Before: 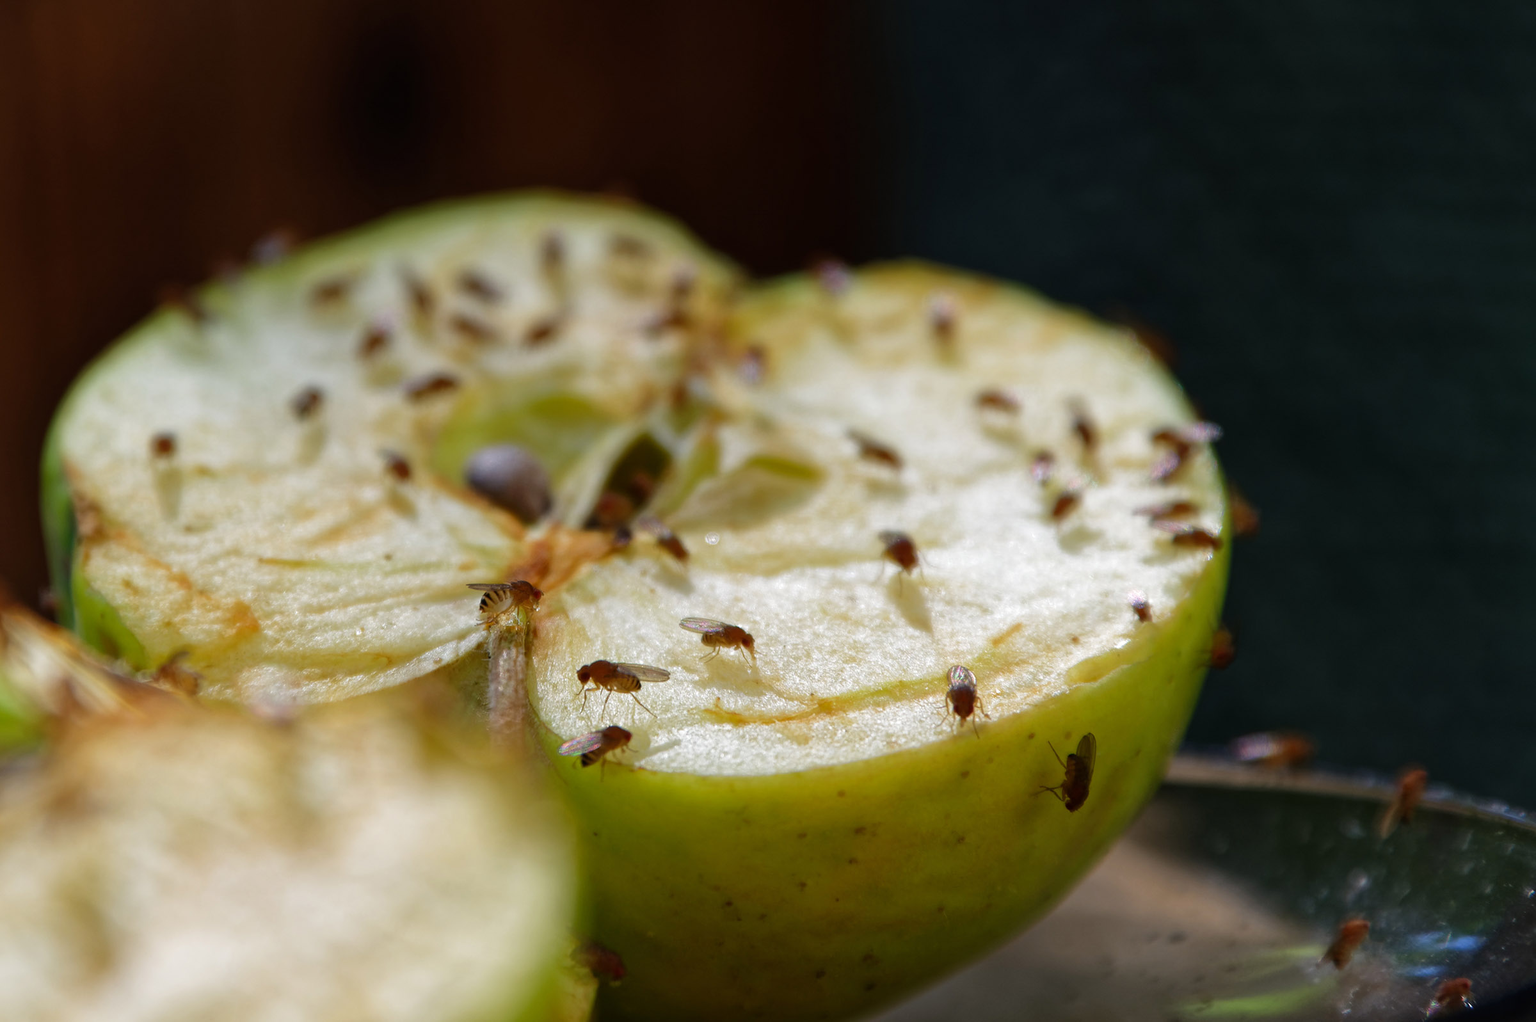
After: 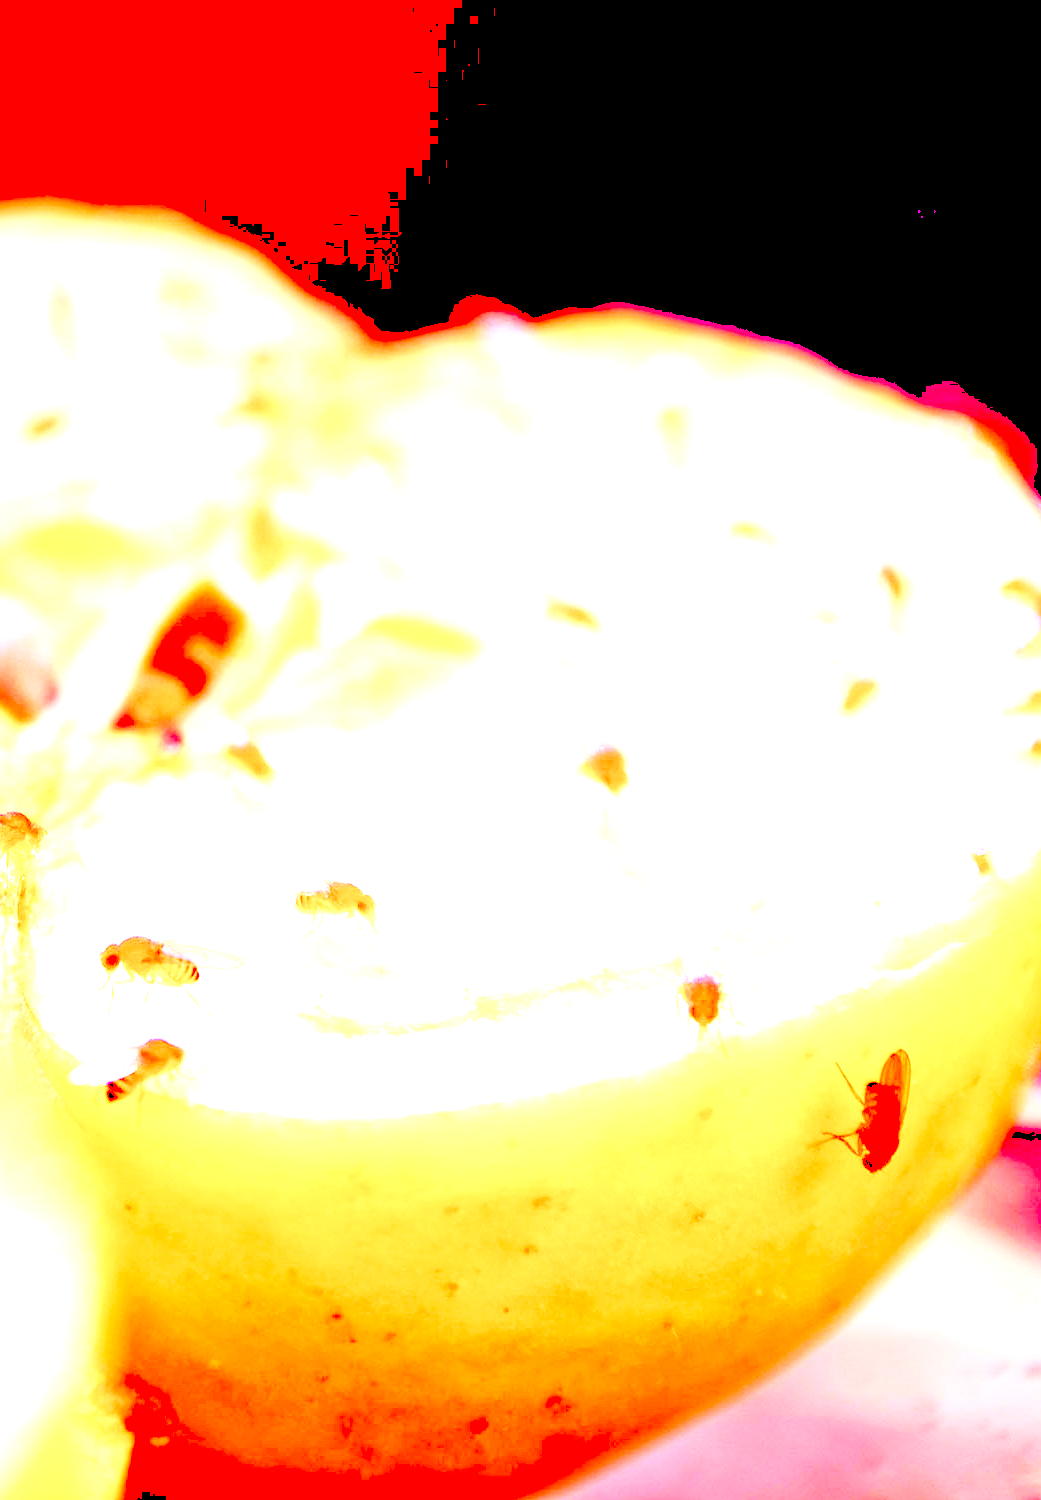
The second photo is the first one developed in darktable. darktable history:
base curve: curves: ch0 [(0, 0) (0.008, 0.007) (0.022, 0.029) (0.048, 0.089) (0.092, 0.197) (0.191, 0.399) (0.275, 0.534) (0.357, 0.65) (0.477, 0.78) (0.542, 0.833) (0.799, 0.973) (1, 1)], preserve colors none
white balance: red 4.26, blue 1.802
crop: left 33.452%, top 6.025%, right 23.155%
levels: levels [0.246, 0.246, 0.506]
